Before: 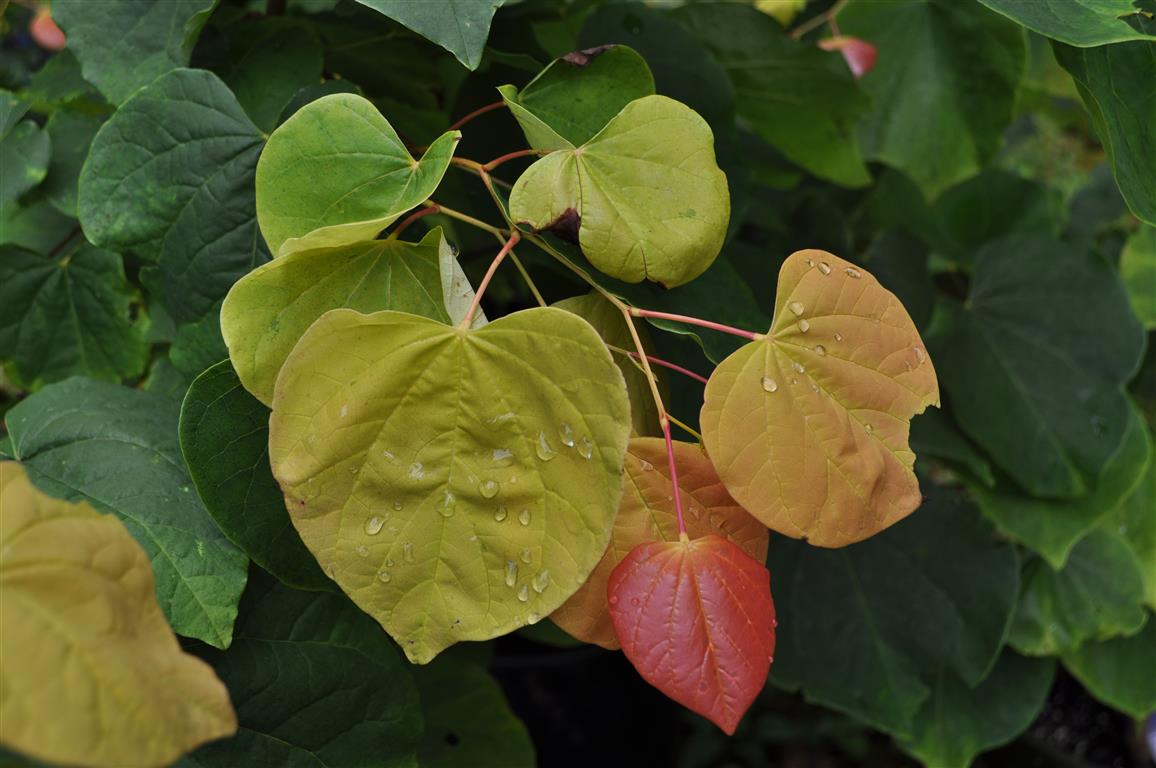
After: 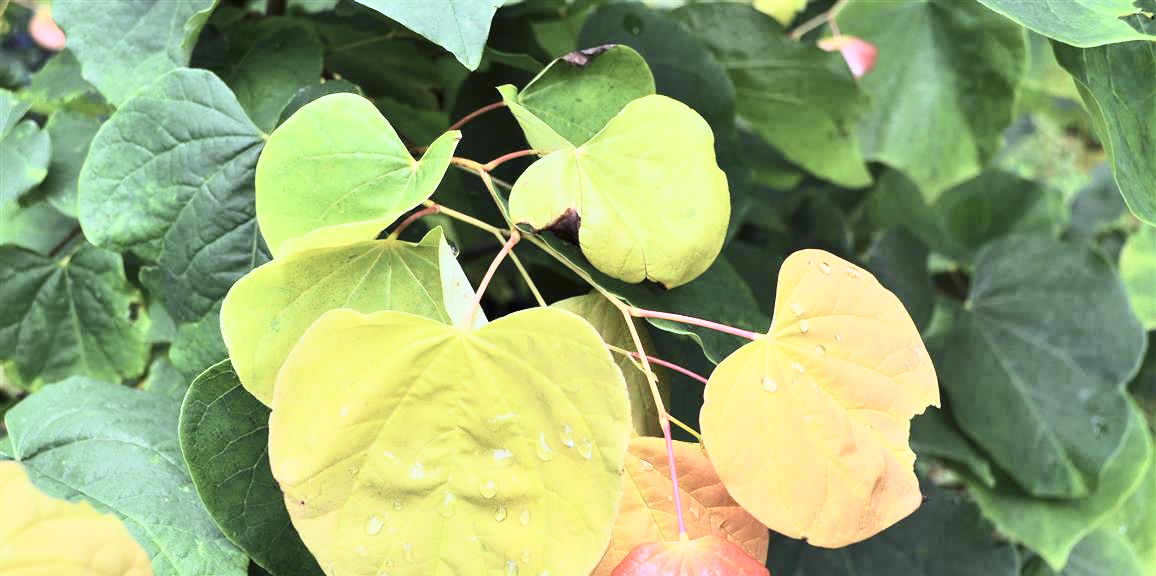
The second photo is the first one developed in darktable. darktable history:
crop: bottom 24.967%
white balance: red 0.948, green 1.02, blue 1.176
base curve: curves: ch0 [(0, 0) (0.204, 0.334) (0.55, 0.733) (1, 1)], preserve colors none
tone curve: curves: ch0 [(0, 0) (0.003, 0.003) (0.011, 0.011) (0.025, 0.026) (0.044, 0.045) (0.069, 0.087) (0.1, 0.141) (0.136, 0.202) (0.177, 0.271) (0.224, 0.357) (0.277, 0.461) (0.335, 0.583) (0.399, 0.685) (0.468, 0.782) (0.543, 0.867) (0.623, 0.927) (0.709, 0.96) (0.801, 0.975) (0.898, 0.987) (1, 1)], color space Lab, independent channels, preserve colors none
